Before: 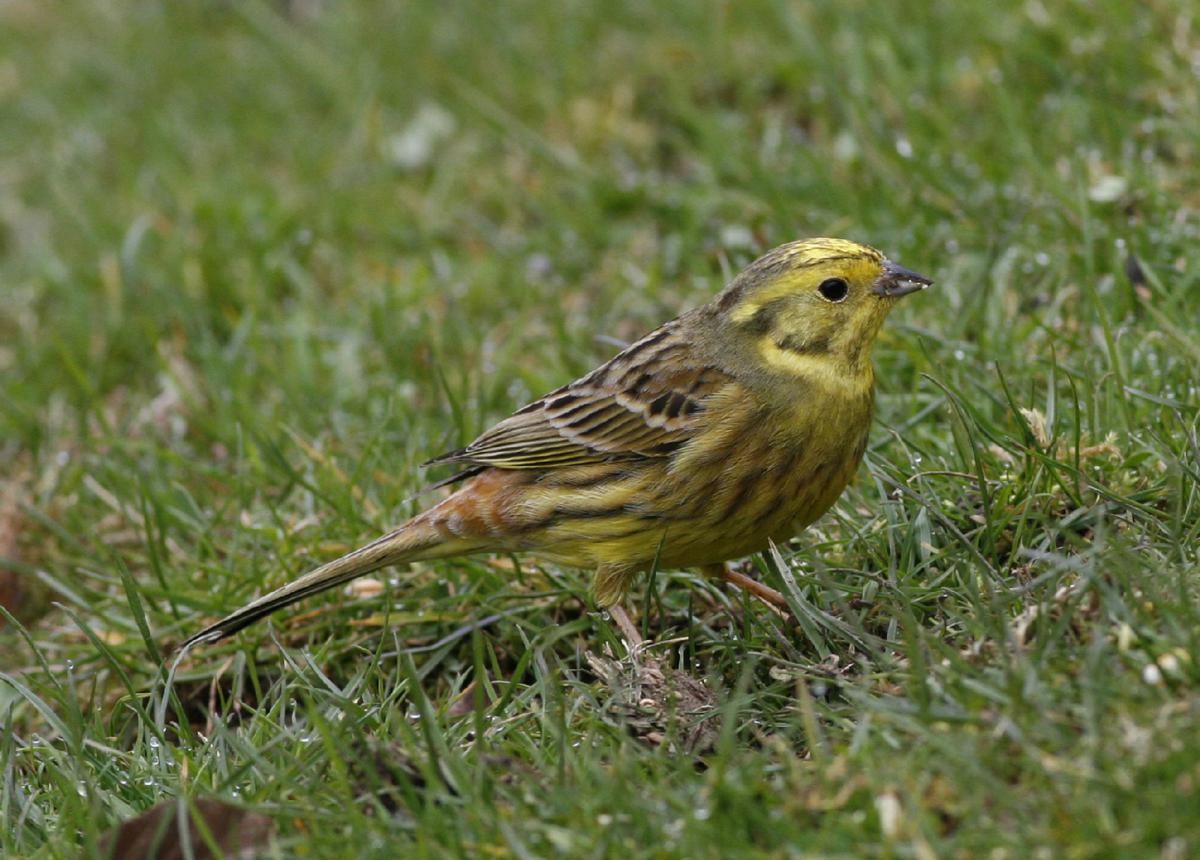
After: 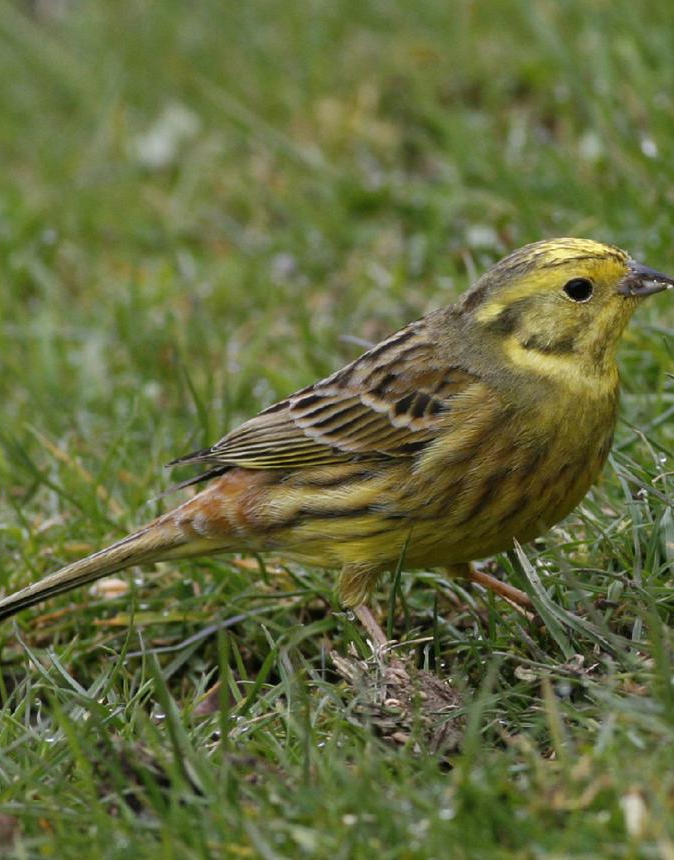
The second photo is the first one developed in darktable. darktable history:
crop: left 21.28%, right 22.492%
